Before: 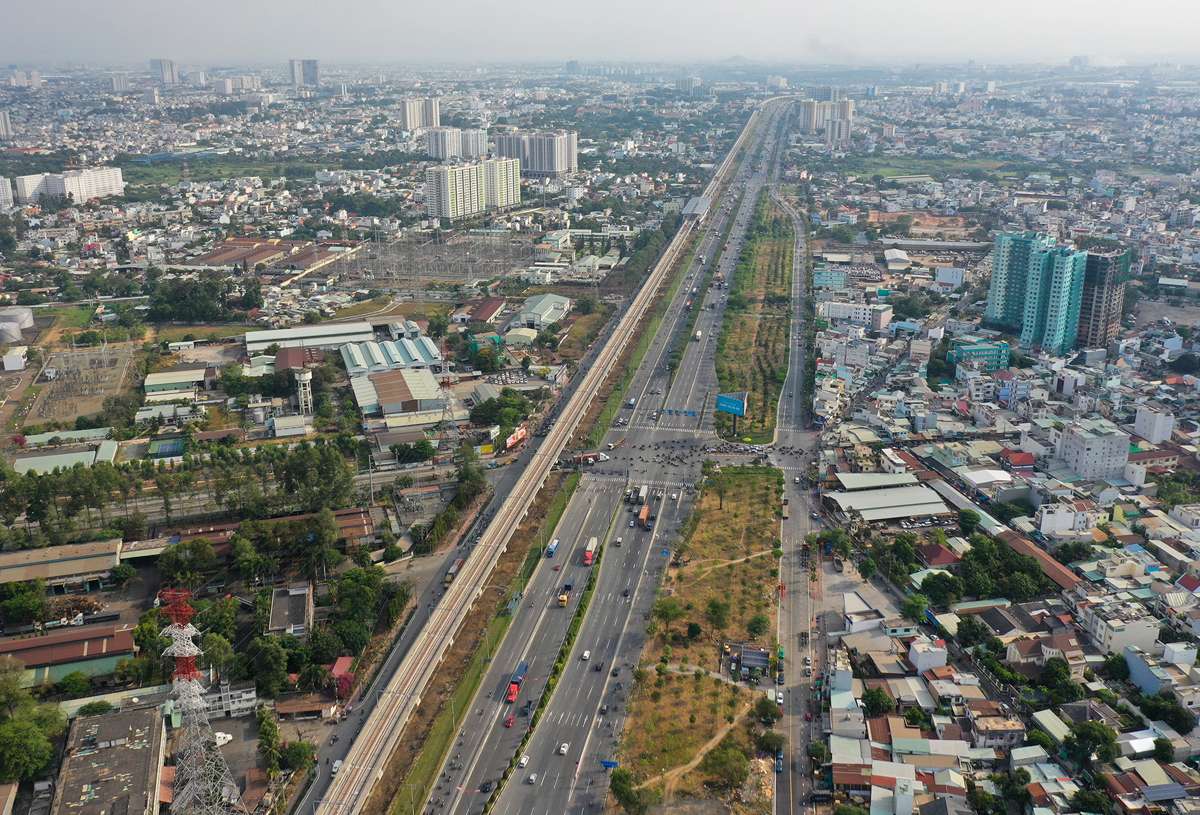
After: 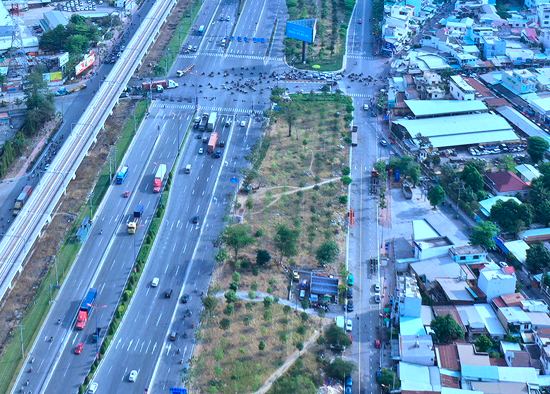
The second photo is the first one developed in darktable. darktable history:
color calibration: illuminant as shot in camera, x 0.442, y 0.413, temperature 2903.13 K
exposure: exposure 0.74 EV, compensate highlight preservation false
crop: left 35.976%, top 45.819%, right 18.162%, bottom 5.807%
